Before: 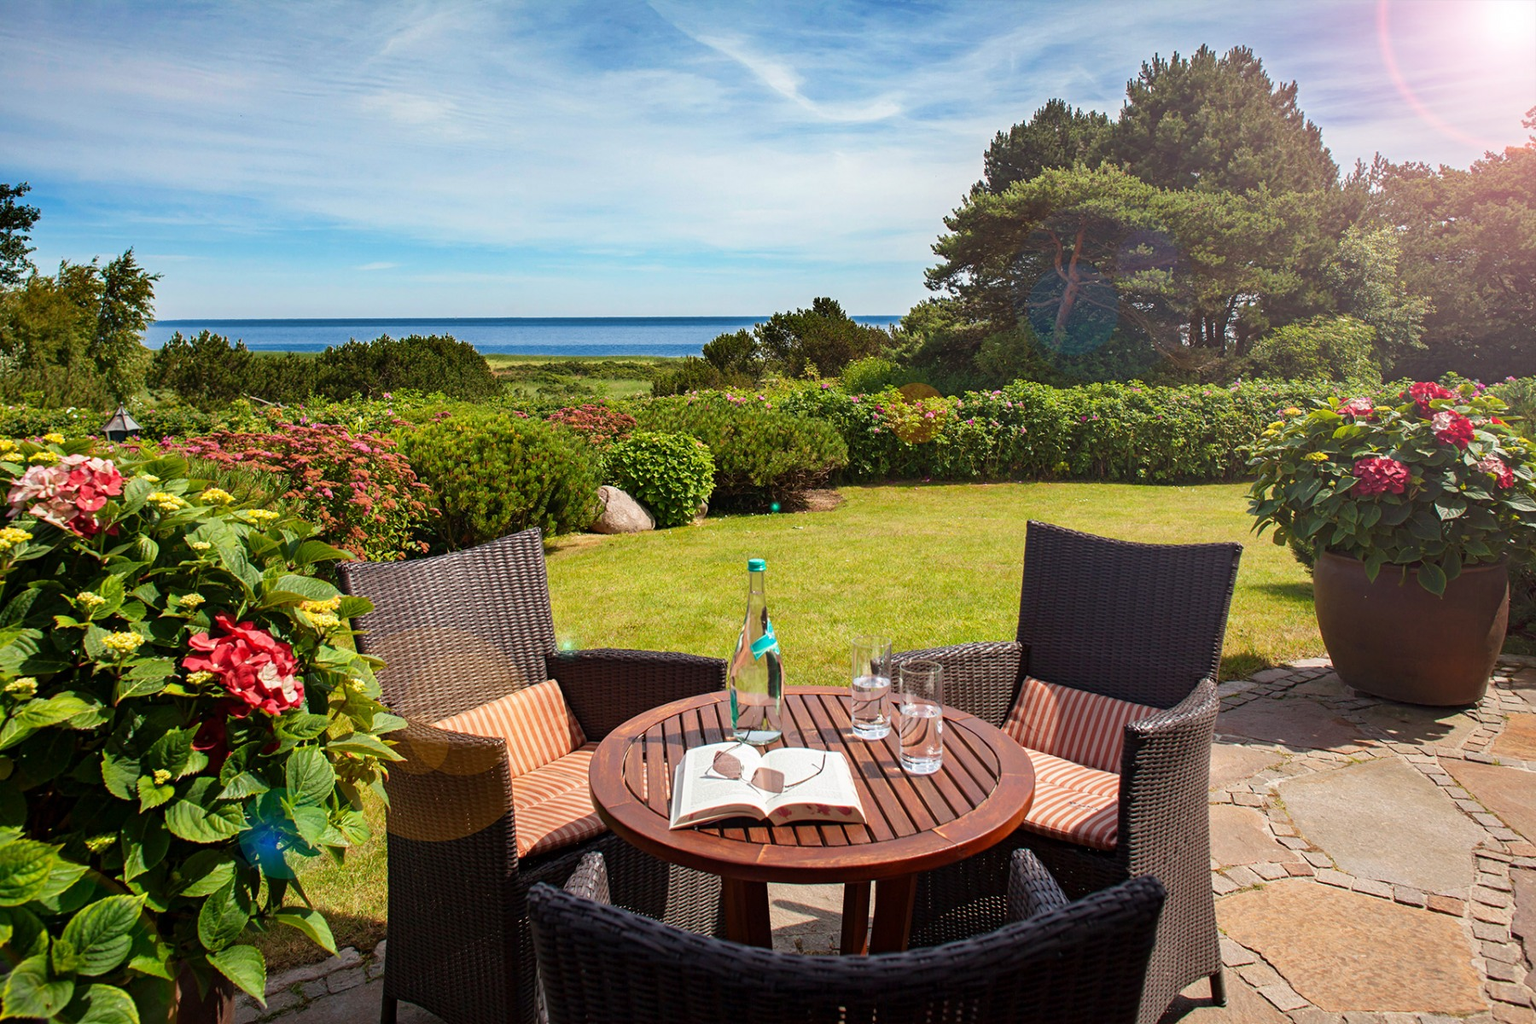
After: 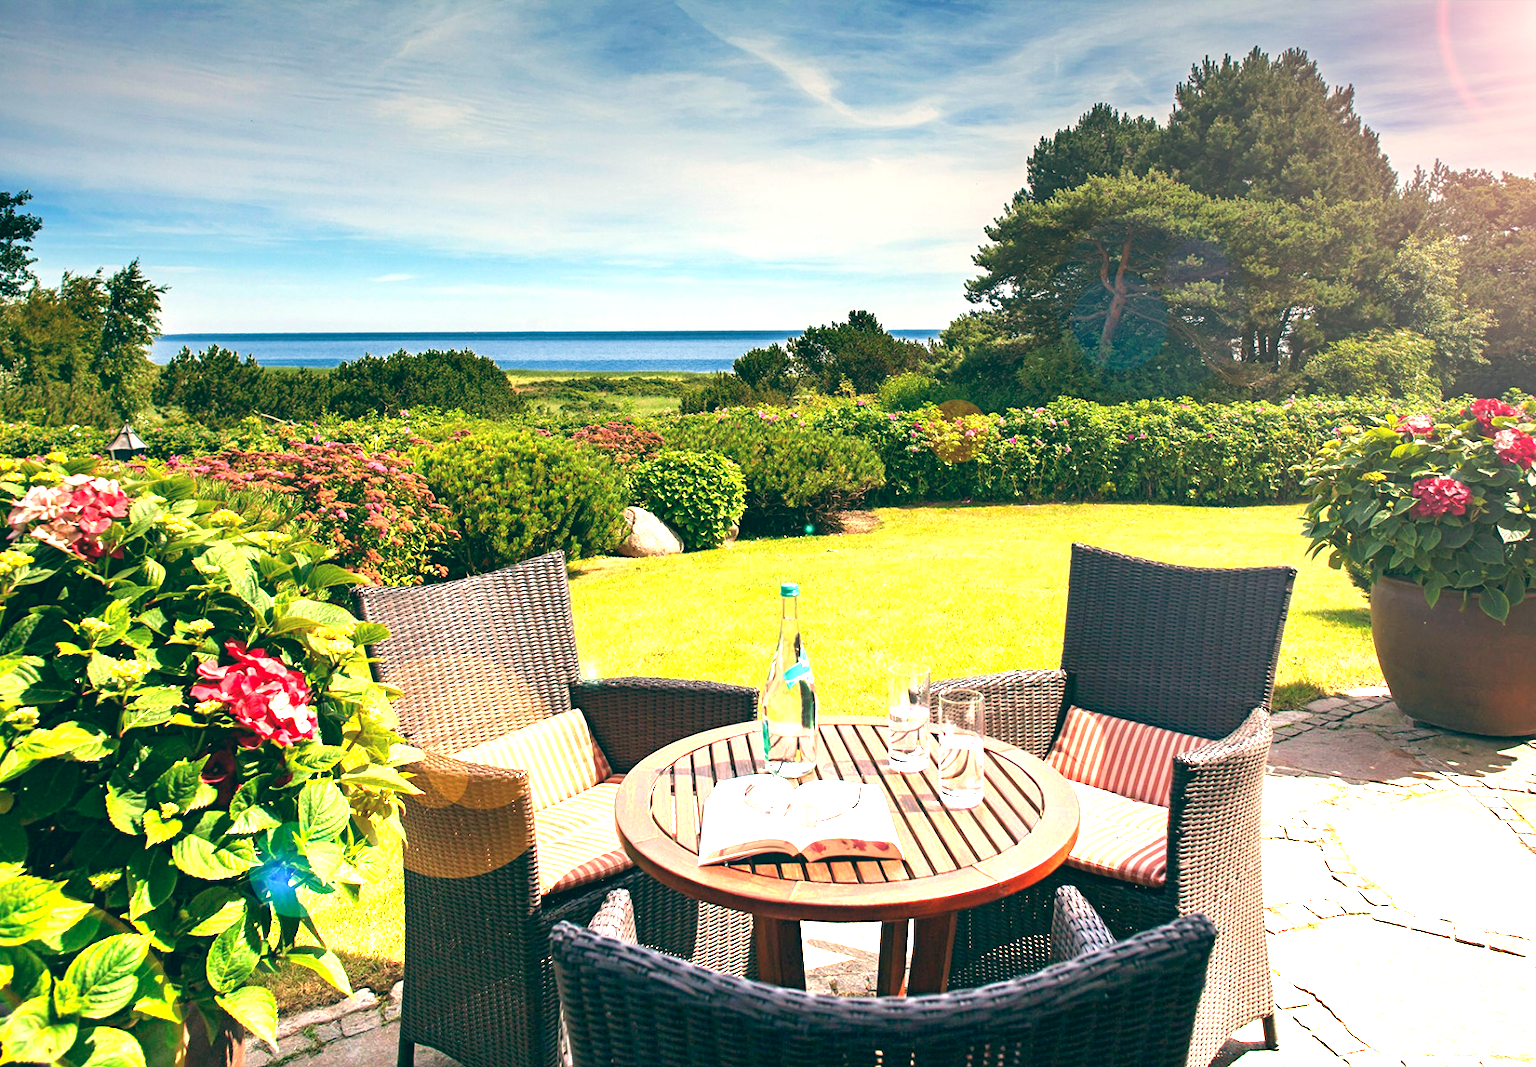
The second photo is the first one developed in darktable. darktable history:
crop: right 4.126%, bottom 0.031%
color balance: lift [1.005, 0.99, 1.007, 1.01], gamma [1, 0.979, 1.011, 1.021], gain [0.923, 1.098, 1.025, 0.902], input saturation 90.45%, contrast 7.73%, output saturation 105.91%
graduated density: density -3.9 EV
